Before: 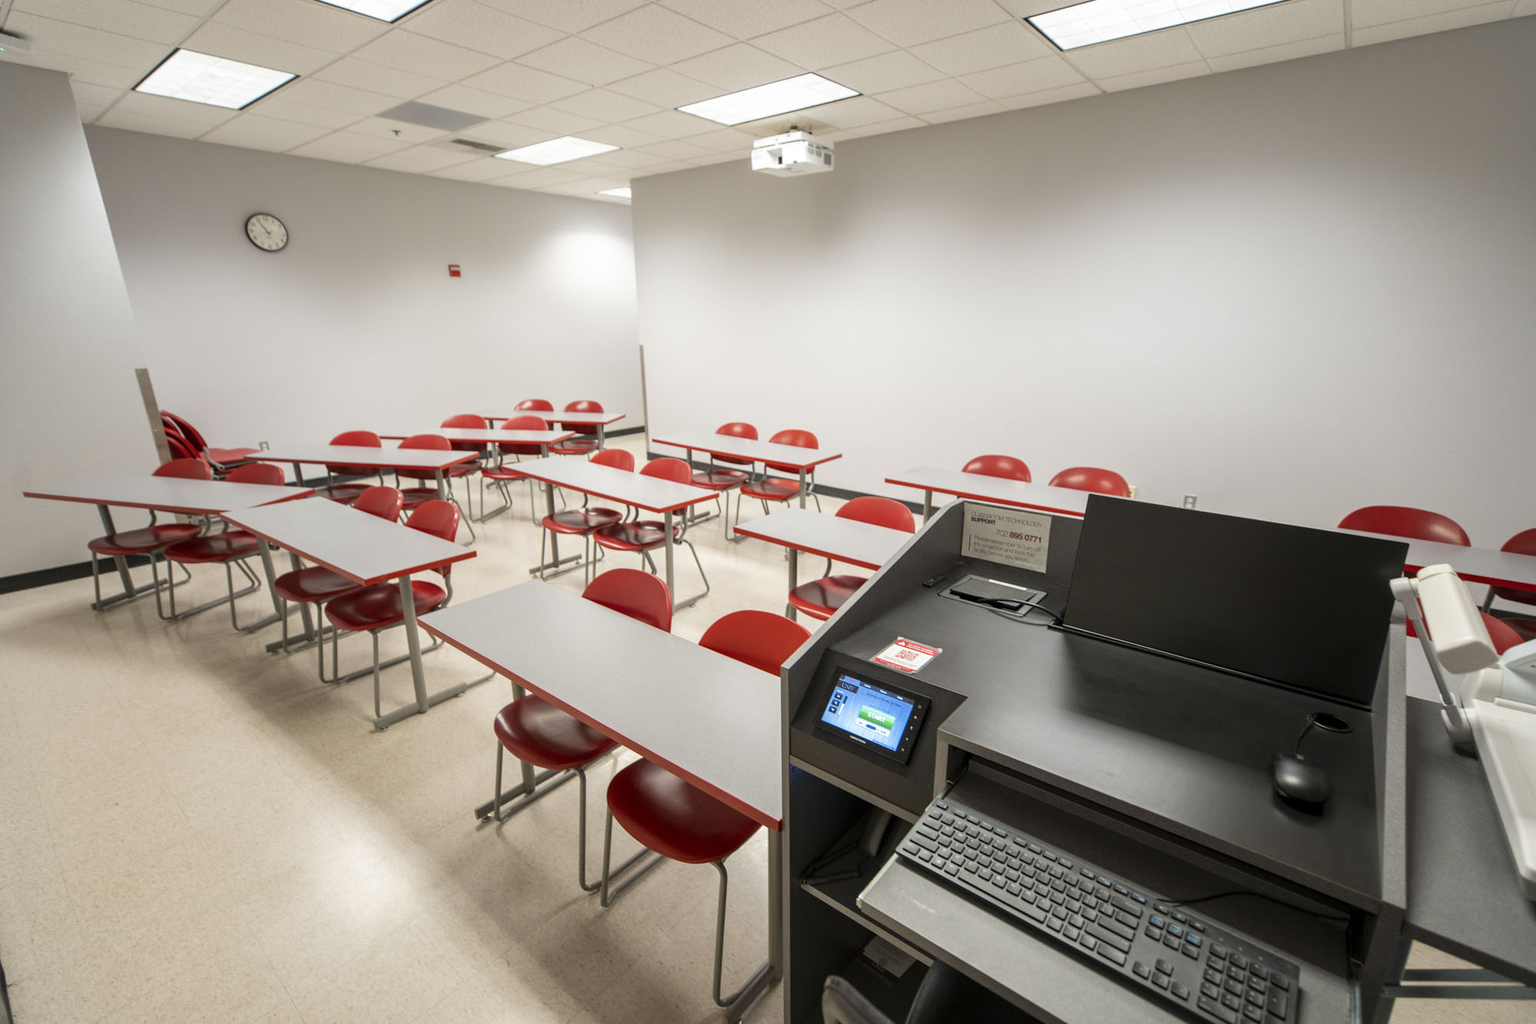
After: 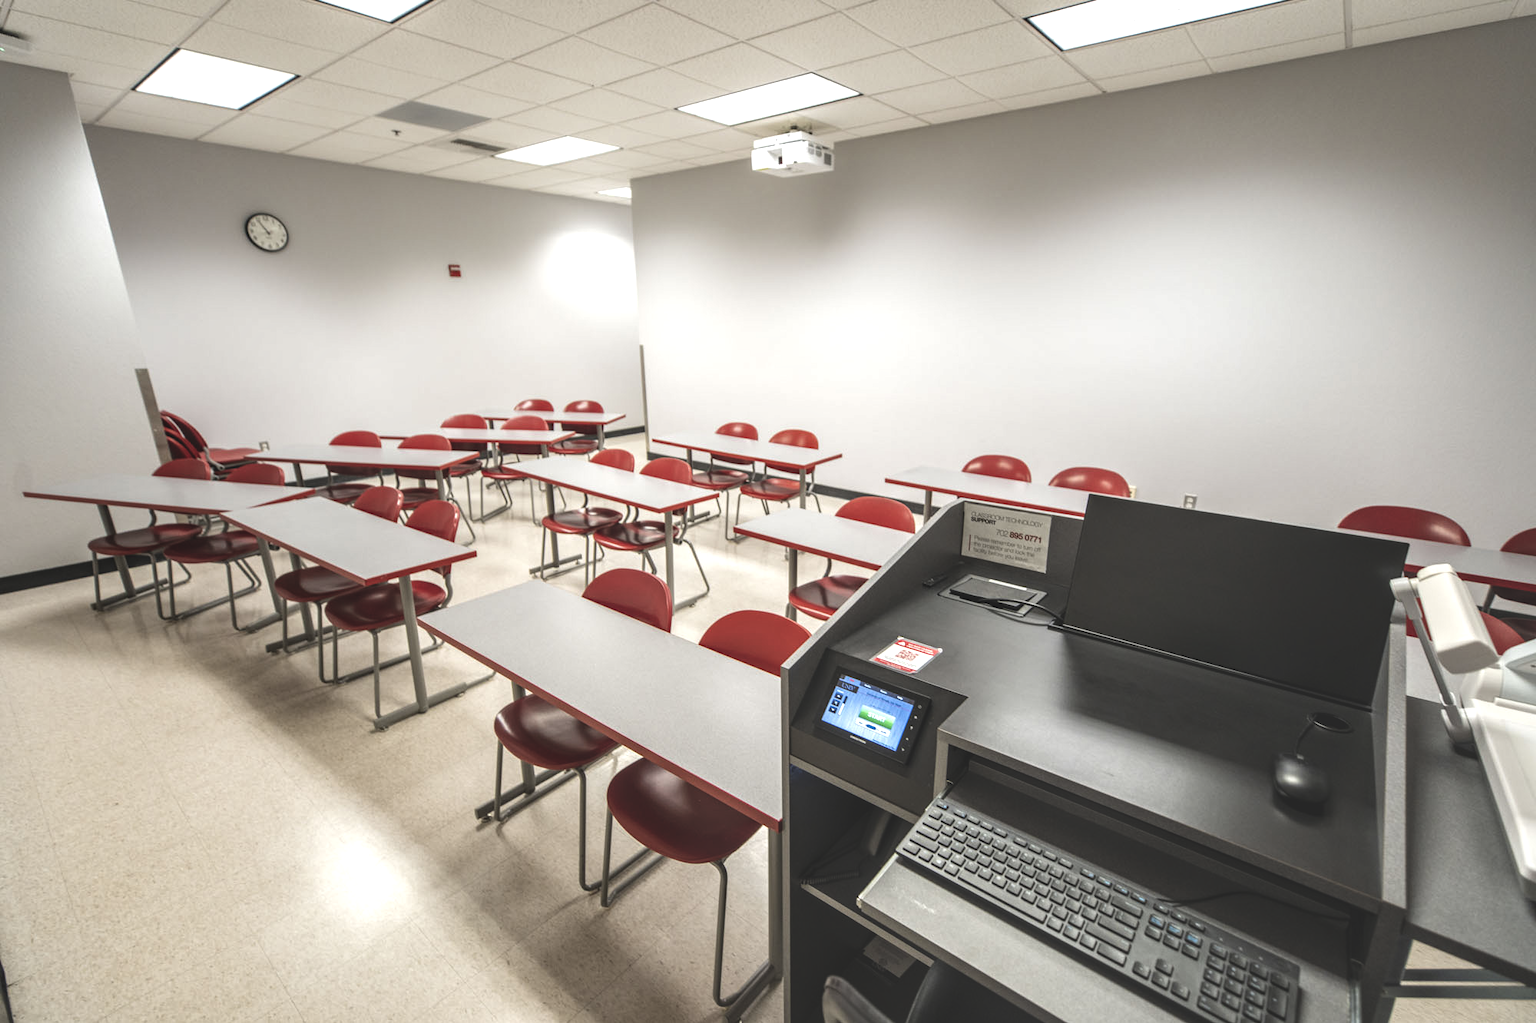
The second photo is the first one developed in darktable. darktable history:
exposure: black level correction -0.041, exposure 0.064 EV, compensate highlight preservation false
local contrast: highlights 60%, shadows 60%, detail 160%
